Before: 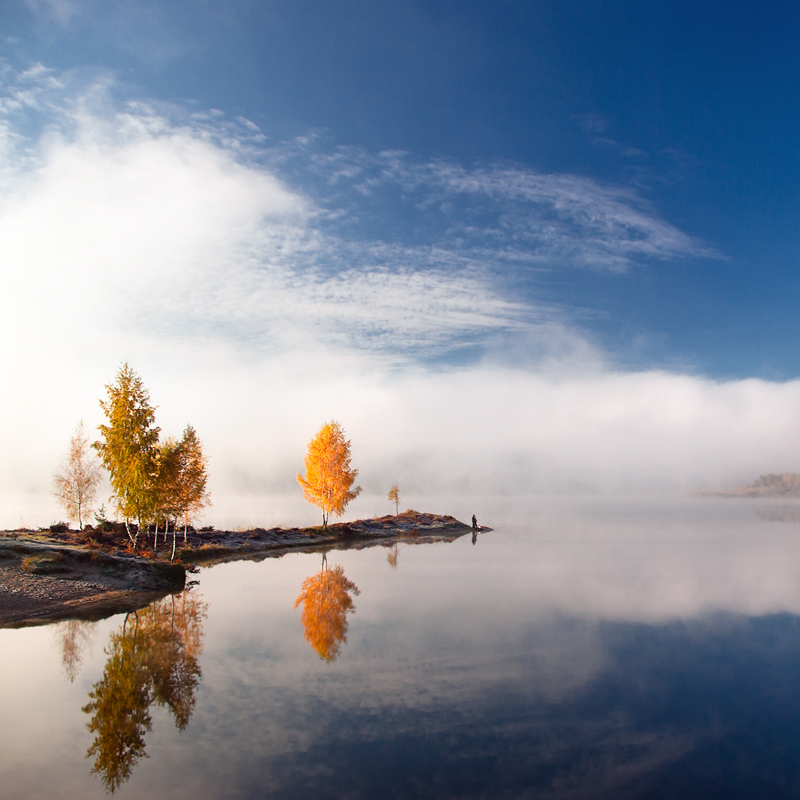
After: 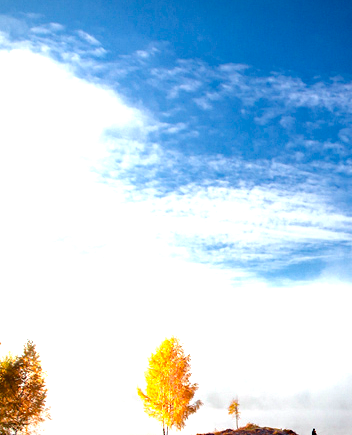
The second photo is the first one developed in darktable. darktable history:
exposure: compensate exposure bias true, compensate highlight preservation false
crop: left 20.005%, top 10.864%, right 35.909%, bottom 34.696%
haze removal: strength 0.299, distance 0.243, compatibility mode true, adaptive false
vignetting: fall-off start 97.35%, fall-off radius 77.79%, saturation -0.029, width/height ratio 1.119, unbound false
levels: levels [0, 0.281, 0.562]
color calibration: illuminant as shot in camera, x 0.359, y 0.362, temperature 4569.25 K
